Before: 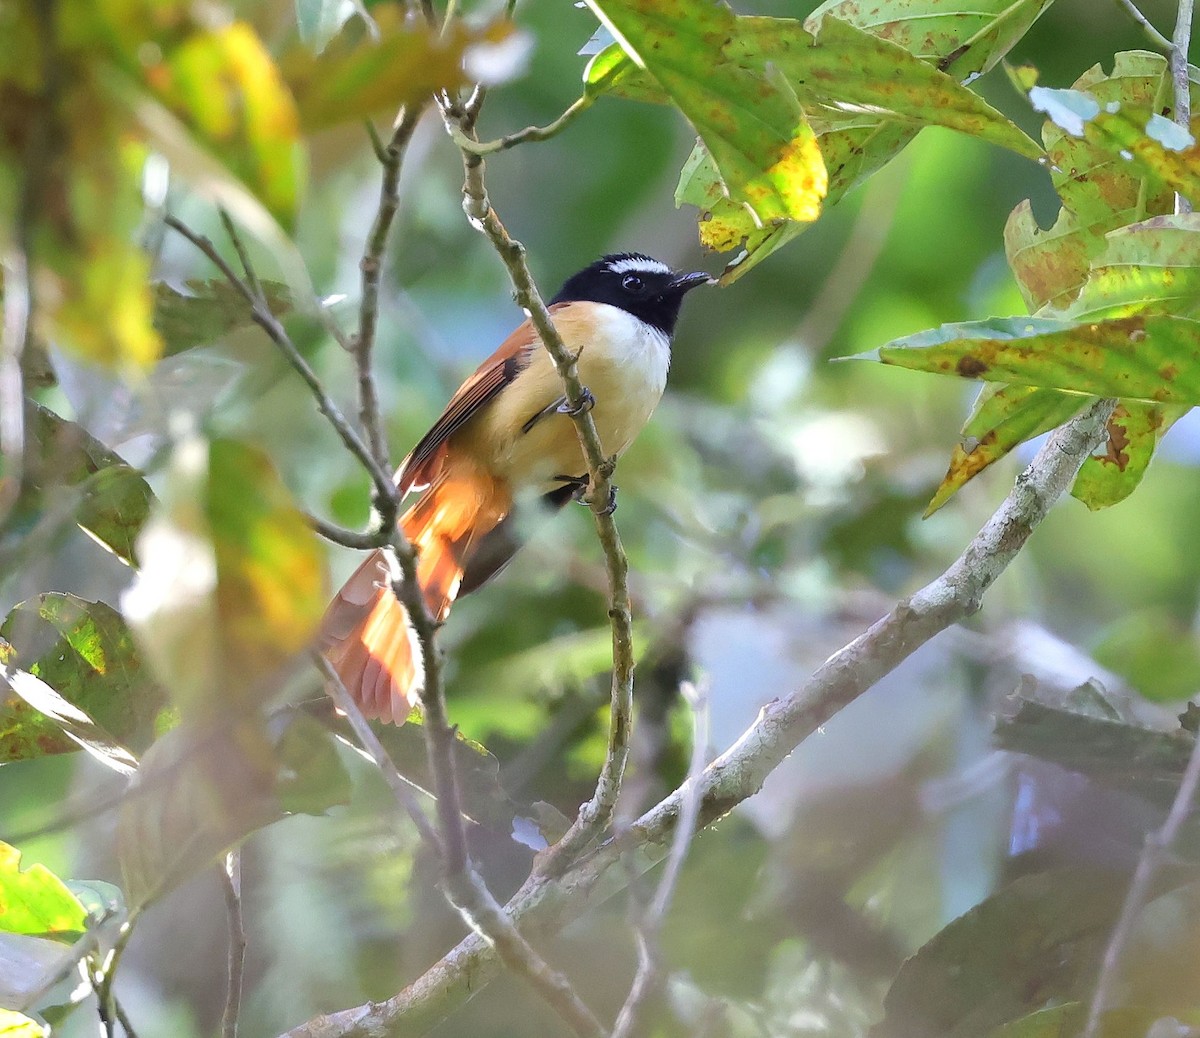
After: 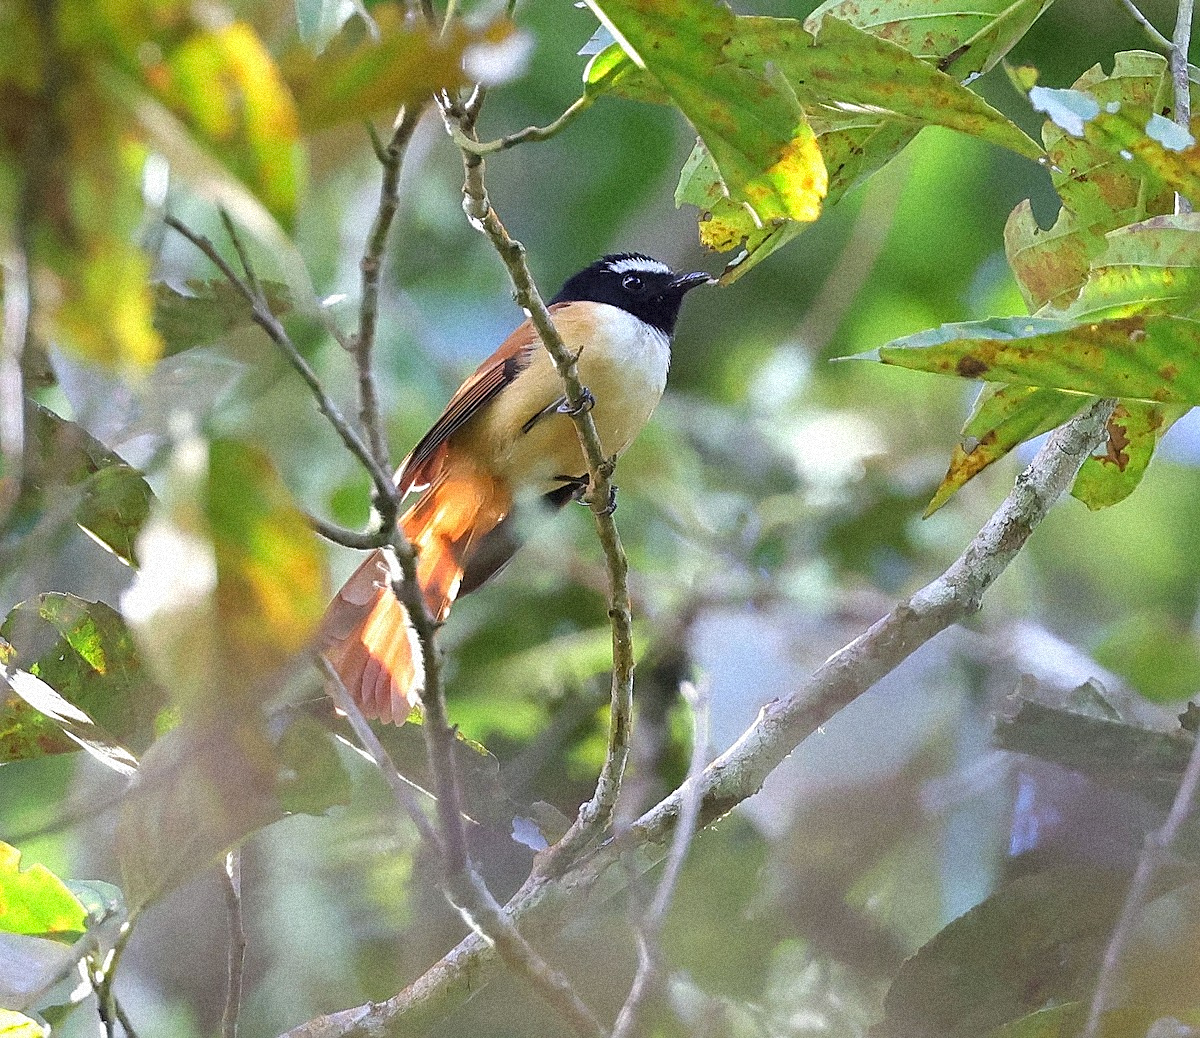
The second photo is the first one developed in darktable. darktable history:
grain: strength 35%, mid-tones bias 0%
sharpen: on, module defaults
